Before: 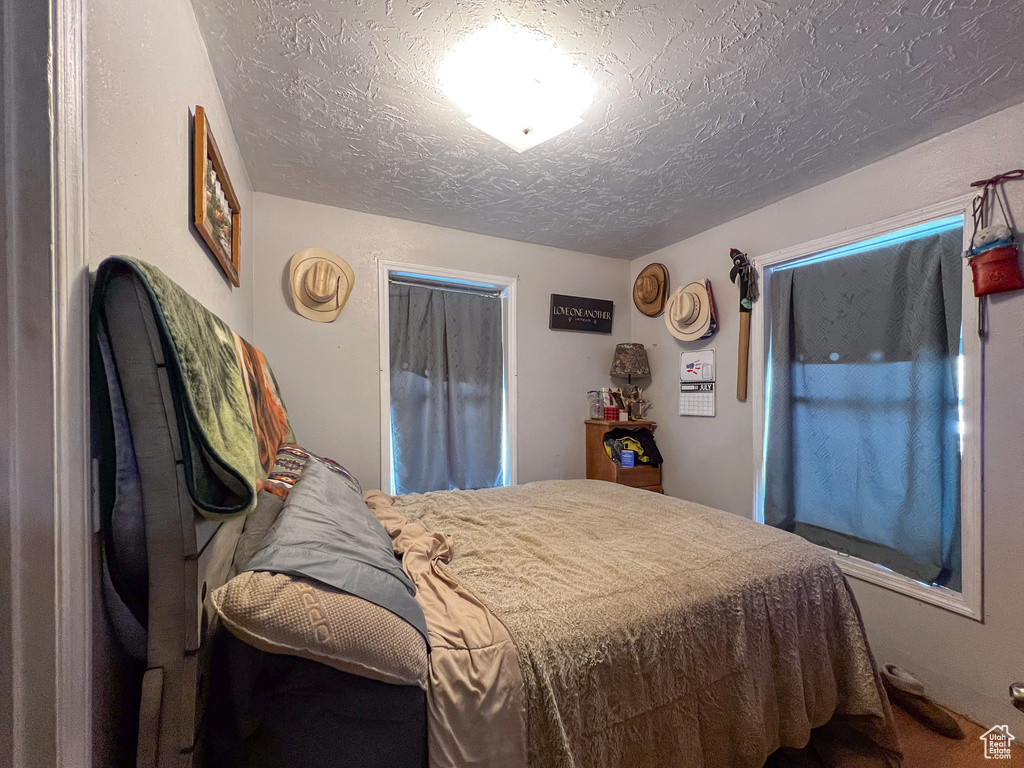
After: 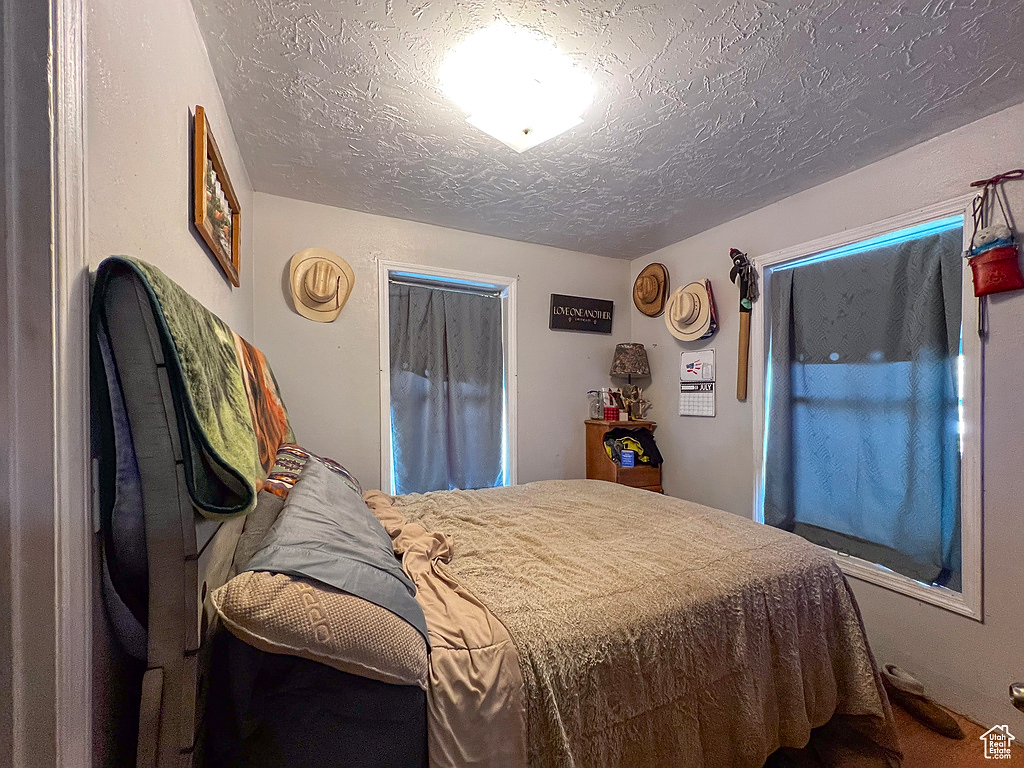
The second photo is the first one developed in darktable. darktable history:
sharpen: radius 0.969, amount 0.604
contrast brightness saturation: contrast 0.04, saturation 0.16
